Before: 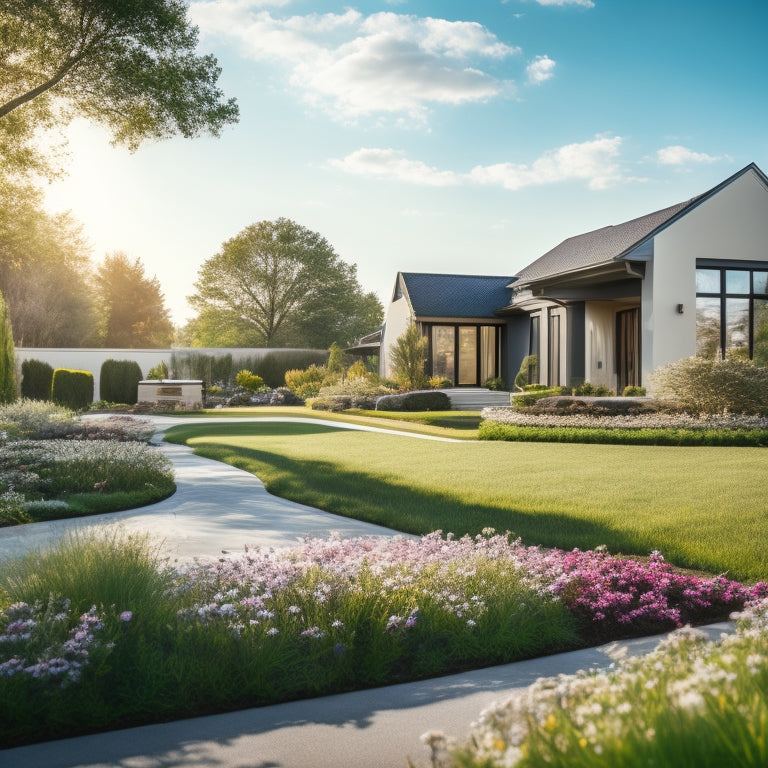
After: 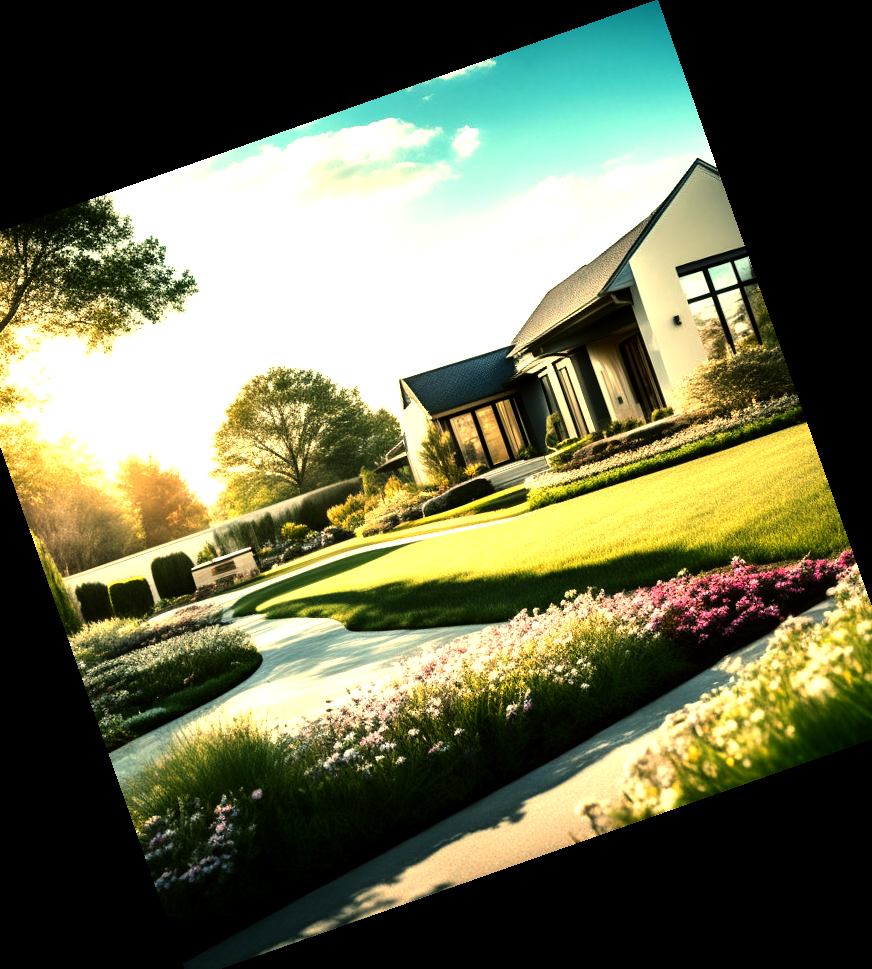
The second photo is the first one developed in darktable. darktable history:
tone equalizer: -8 EV -0.75 EV, -7 EV -0.7 EV, -6 EV -0.6 EV, -5 EV -0.4 EV, -3 EV 0.4 EV, -2 EV 0.6 EV, -1 EV 0.7 EV, +0 EV 0.75 EV, edges refinement/feathering 500, mask exposure compensation -1.57 EV, preserve details no
color balance: mode lift, gamma, gain (sRGB), lift [1.014, 0.966, 0.918, 0.87], gamma [0.86, 0.734, 0.918, 0.976], gain [1.063, 1.13, 1.063, 0.86]
crop and rotate: angle 19.43°, left 6.812%, right 4.125%, bottom 1.087%
